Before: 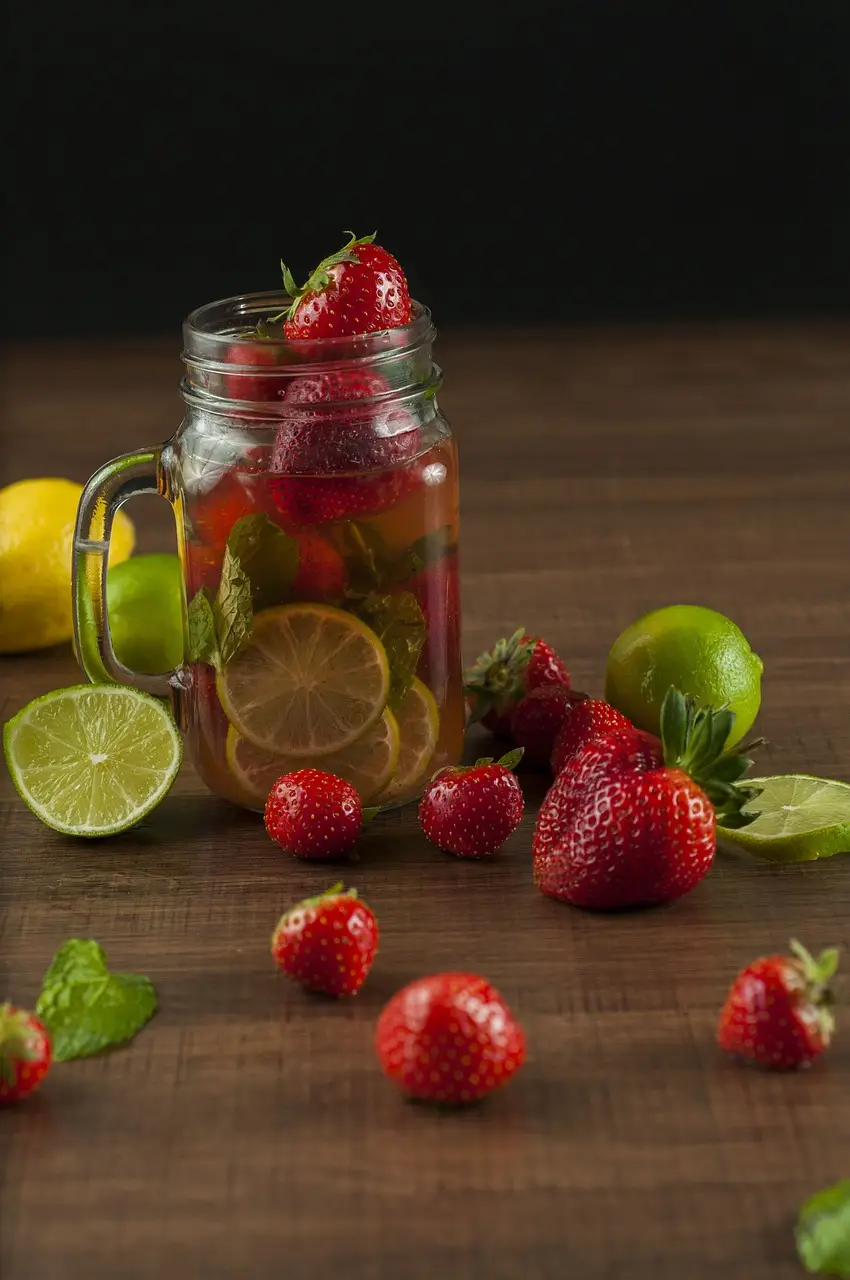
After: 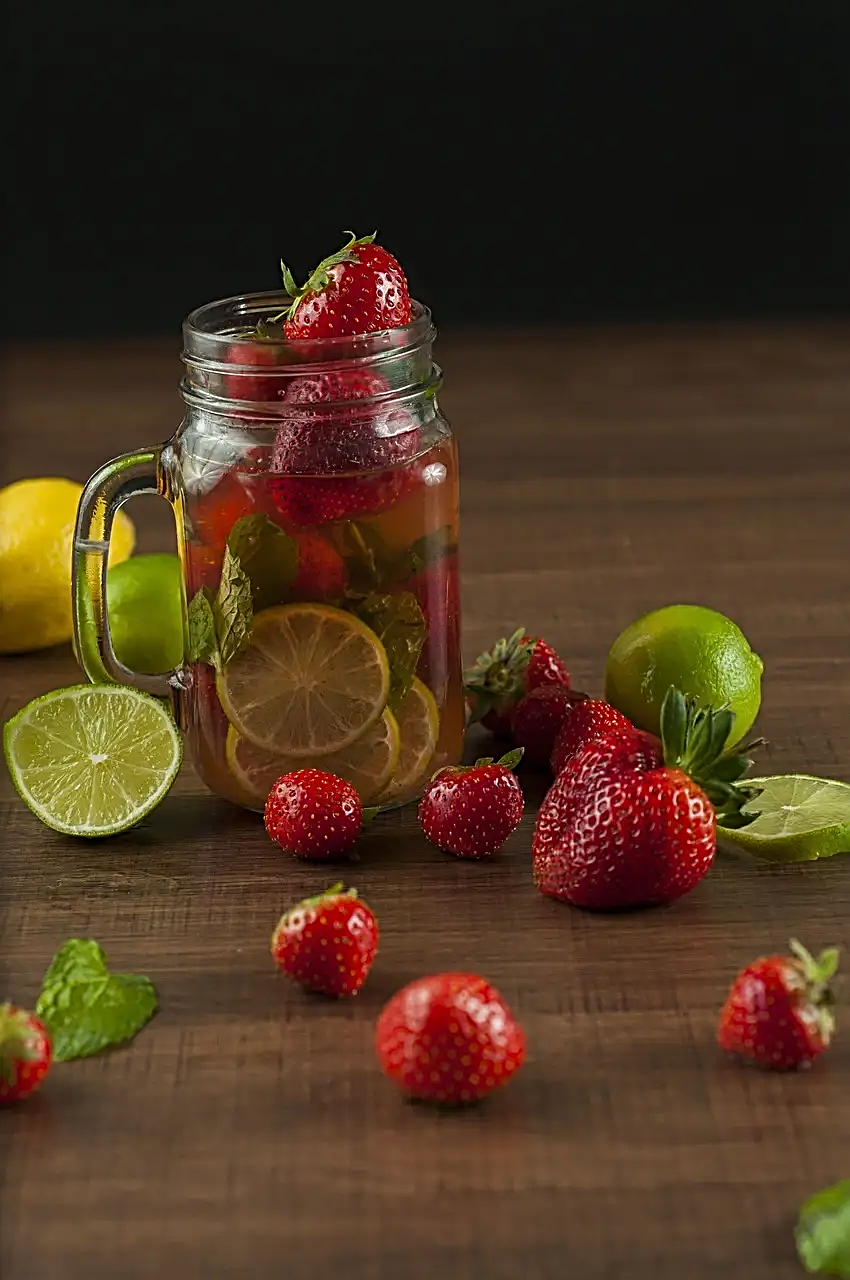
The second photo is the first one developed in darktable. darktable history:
sharpen: radius 2.705, amount 0.653
